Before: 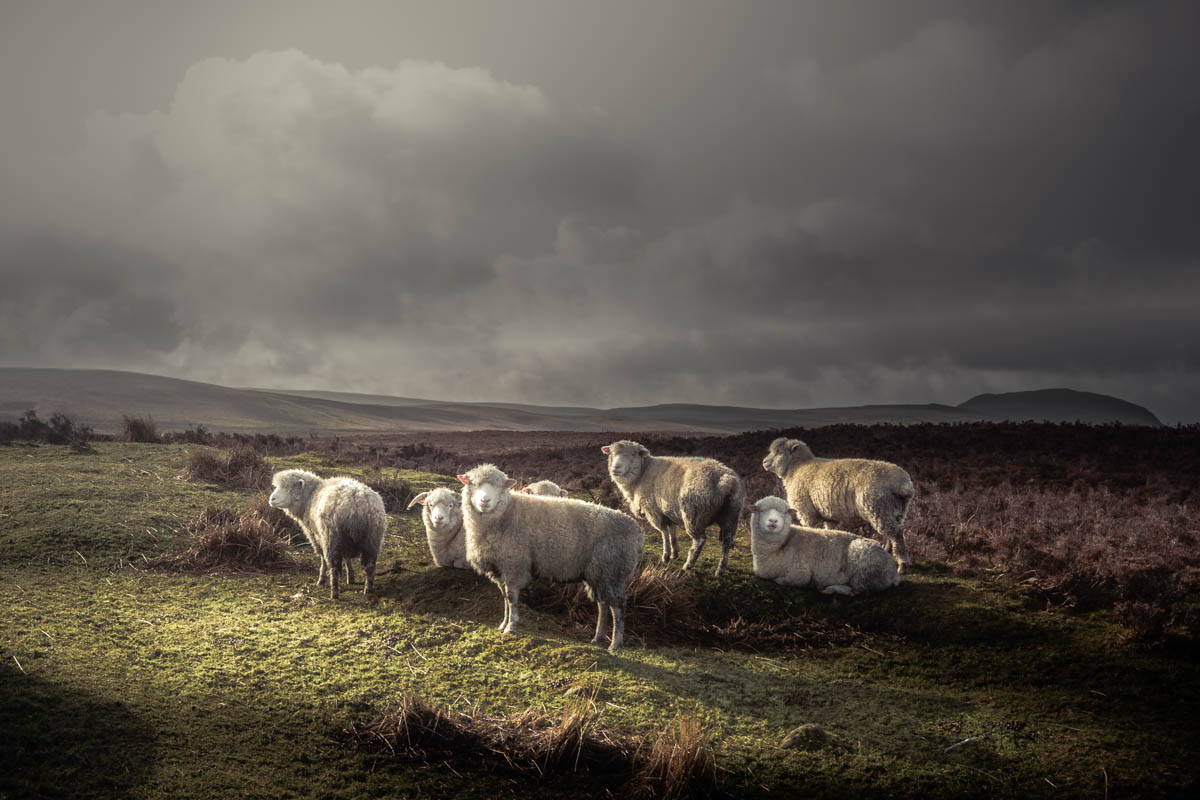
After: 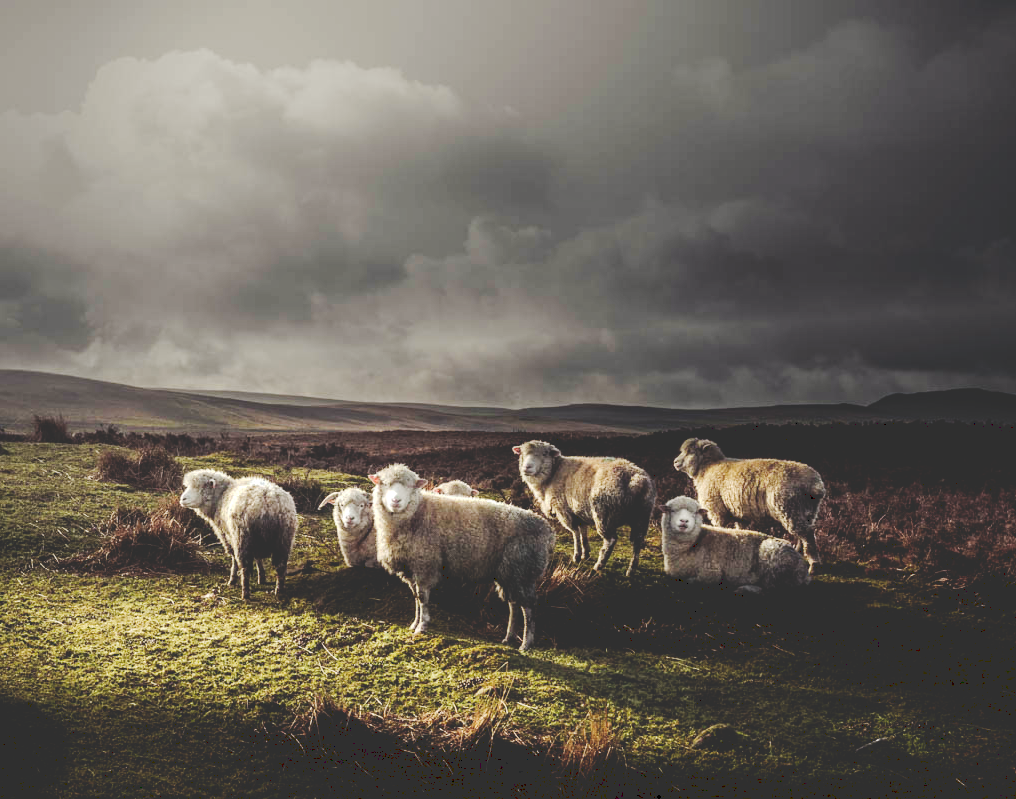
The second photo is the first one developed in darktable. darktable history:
haze removal: adaptive false
tone curve: curves: ch0 [(0, 0) (0.003, 0.195) (0.011, 0.196) (0.025, 0.196) (0.044, 0.196) (0.069, 0.196) (0.1, 0.196) (0.136, 0.197) (0.177, 0.207) (0.224, 0.224) (0.277, 0.268) (0.335, 0.336) (0.399, 0.424) (0.468, 0.533) (0.543, 0.632) (0.623, 0.715) (0.709, 0.789) (0.801, 0.85) (0.898, 0.906) (1, 1)], preserve colors none
crop: left 7.487%, right 7.815%
